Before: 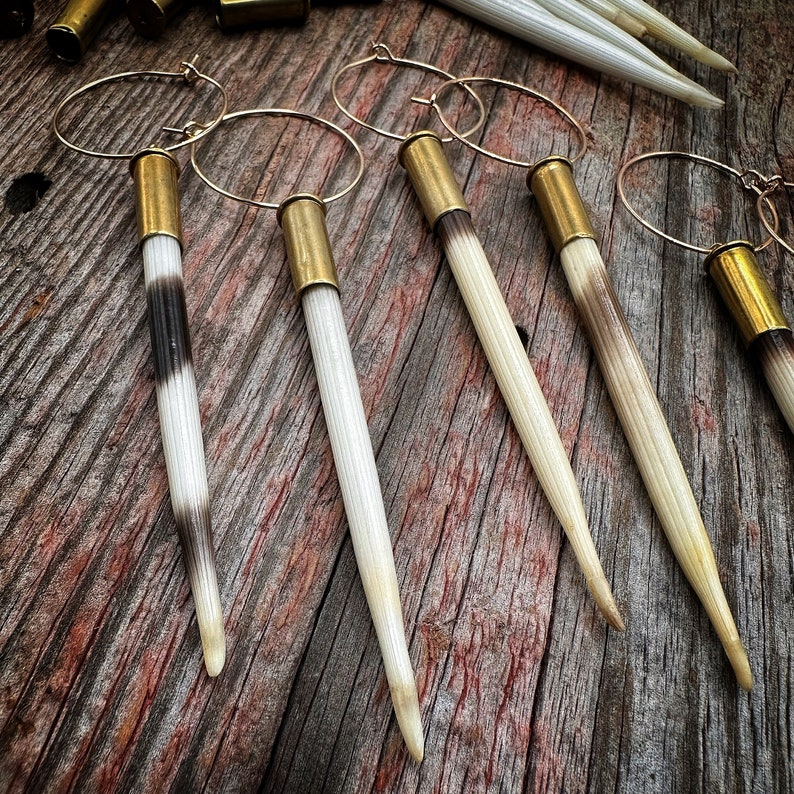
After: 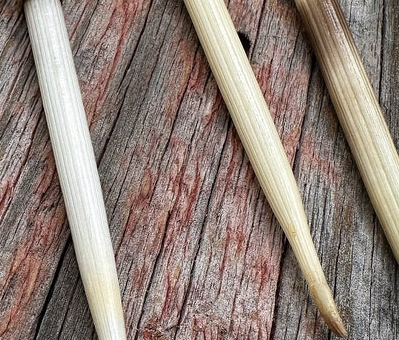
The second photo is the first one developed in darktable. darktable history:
crop: left 35.063%, top 37.074%, right 14.671%, bottom 20.046%
